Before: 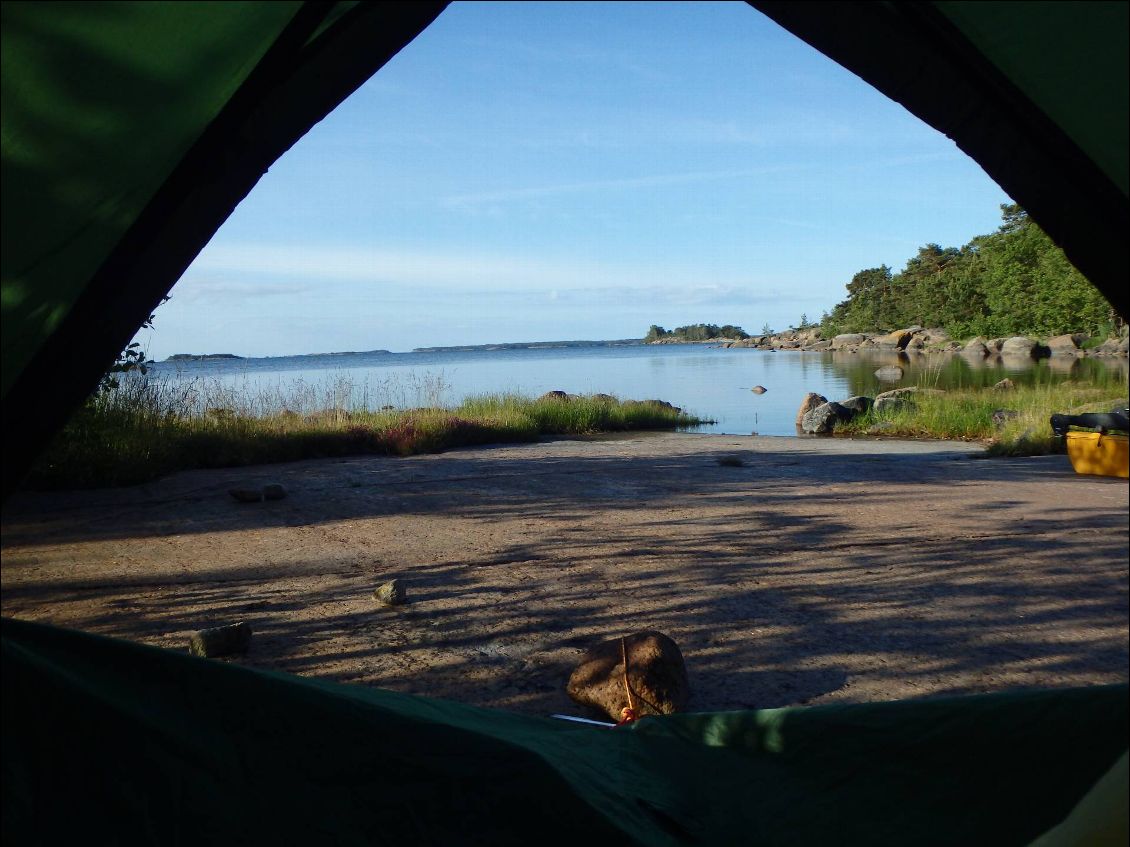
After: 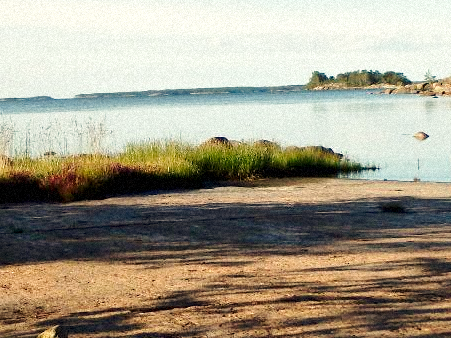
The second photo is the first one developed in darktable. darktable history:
crop: left 30%, top 30%, right 30%, bottom 30%
grain: mid-tones bias 0%
base curve: curves: ch0 [(0, 0) (0.005, 0.002) (0.15, 0.3) (0.4, 0.7) (0.75, 0.95) (1, 1)], preserve colors none
white balance: red 1.138, green 0.996, blue 0.812
local contrast: mode bilateral grid, contrast 20, coarseness 50, detail 171%, midtone range 0.2
